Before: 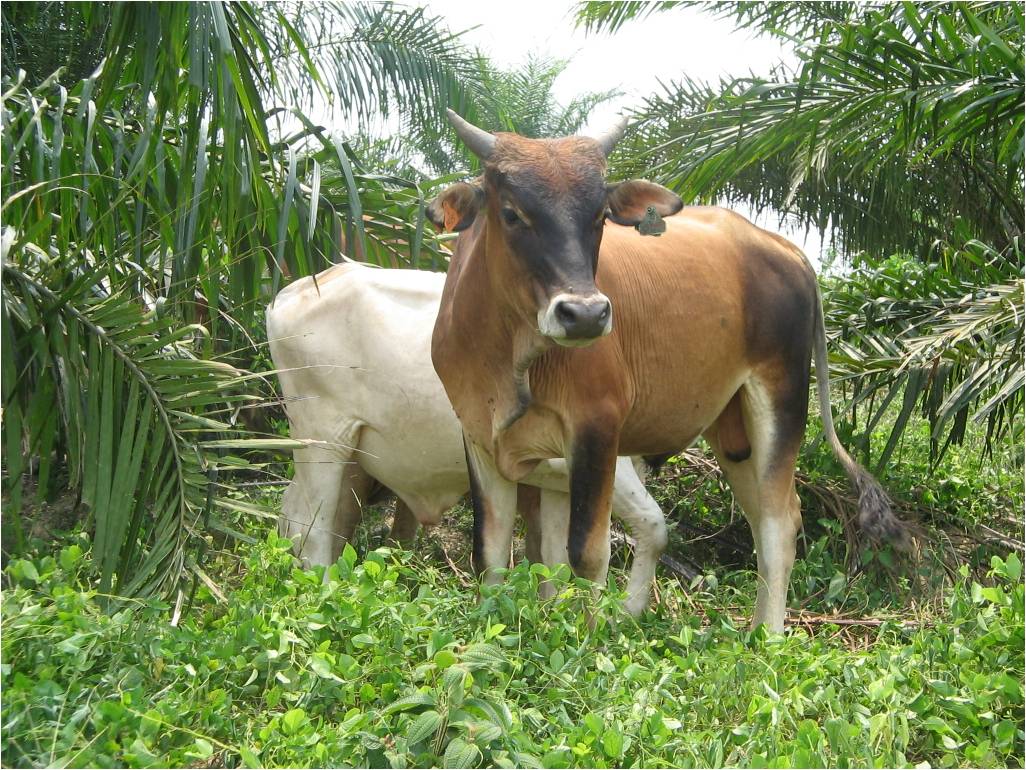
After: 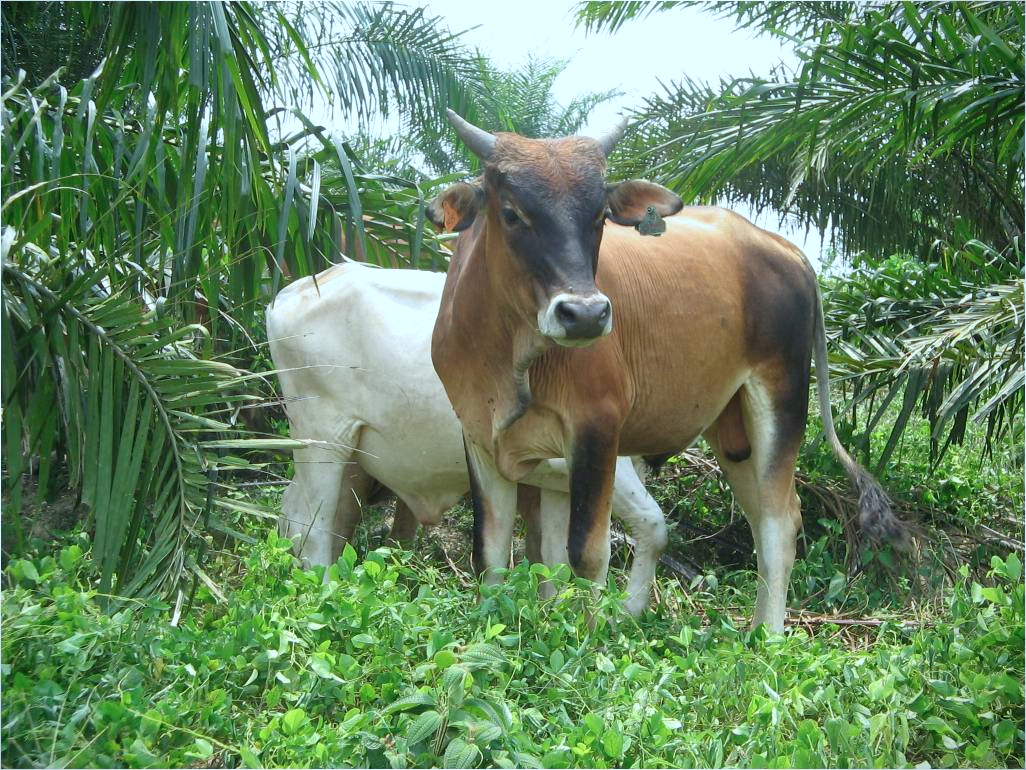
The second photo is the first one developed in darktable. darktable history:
color calibration: illuminant F (fluorescent), F source F9 (Cool White Deluxe 4150 K) – high CRI, x 0.374, y 0.373, temperature 4158.34 K
vignetting: fall-off start 97.23%, saturation -0.024, center (-0.033, -0.042), width/height ratio 1.179, unbound false
